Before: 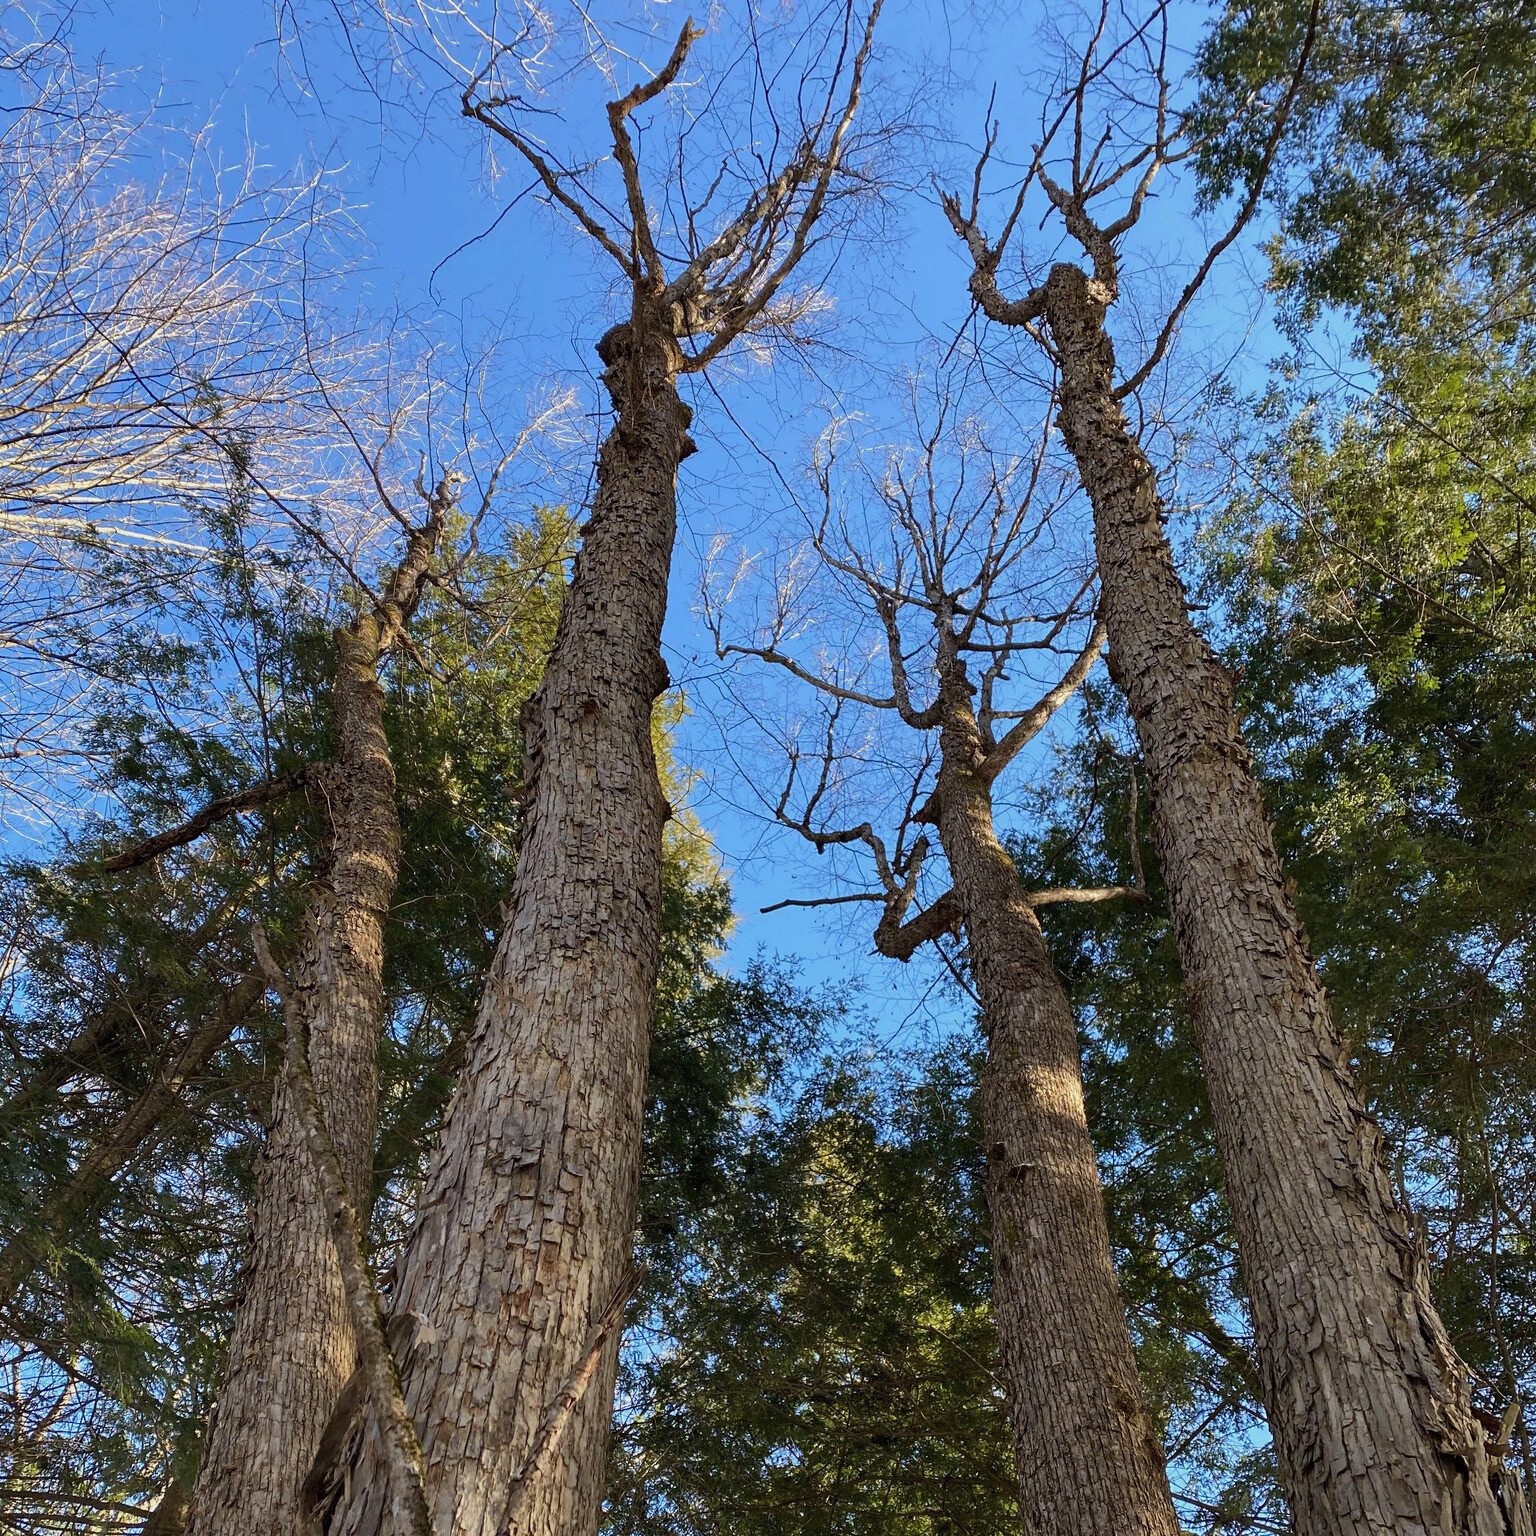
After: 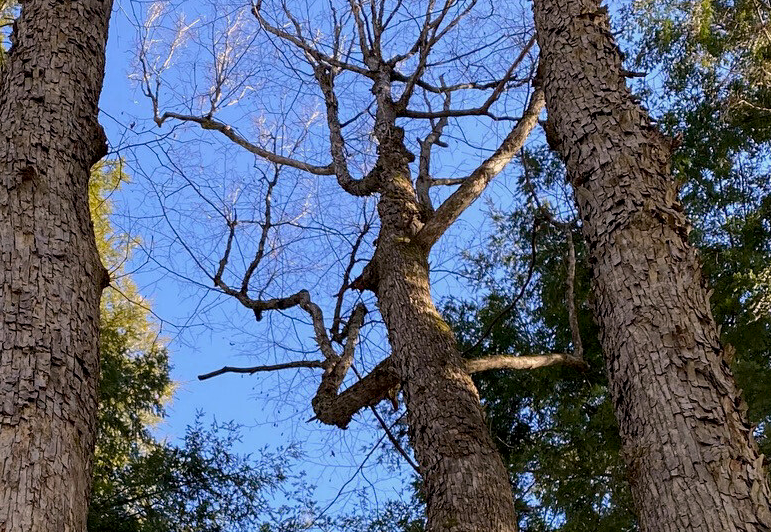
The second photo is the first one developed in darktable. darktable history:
crop: left 36.607%, top 34.735%, right 13.146%, bottom 30.611%
white balance: red 0.98, blue 1.034
color correction: highlights a* 7.34, highlights b* 4.37
